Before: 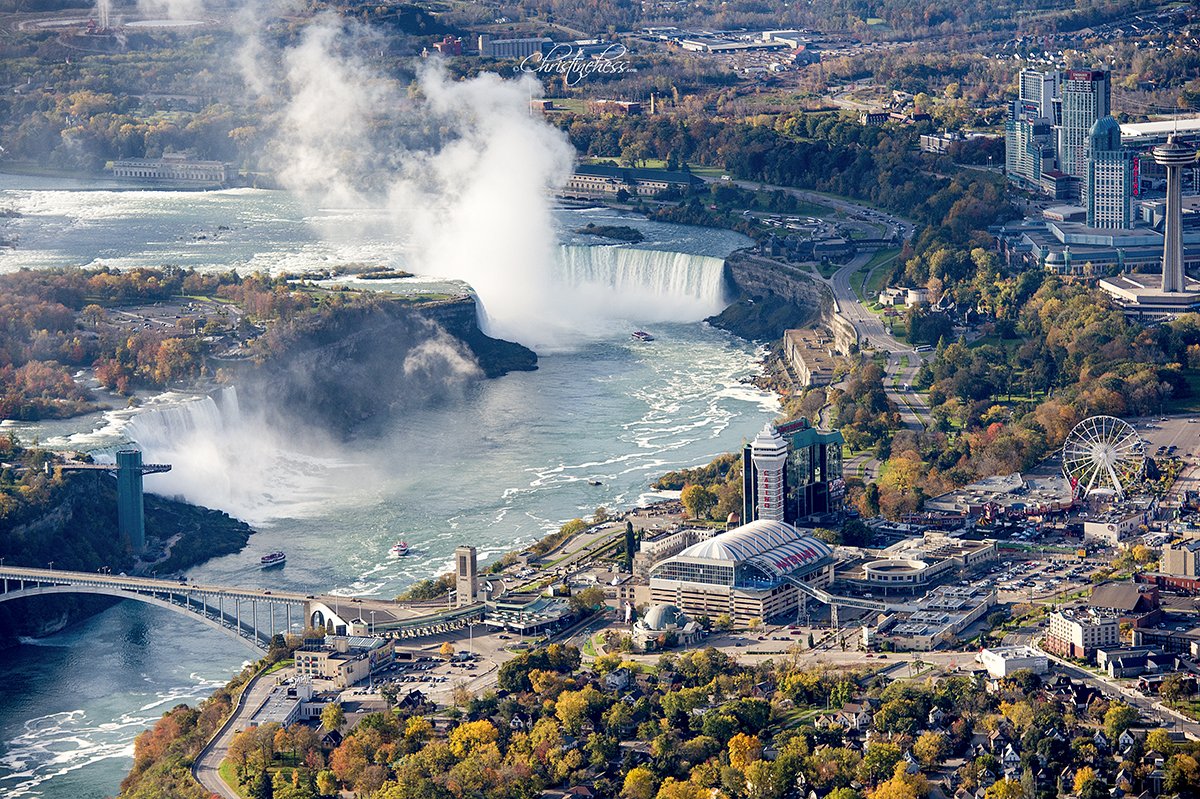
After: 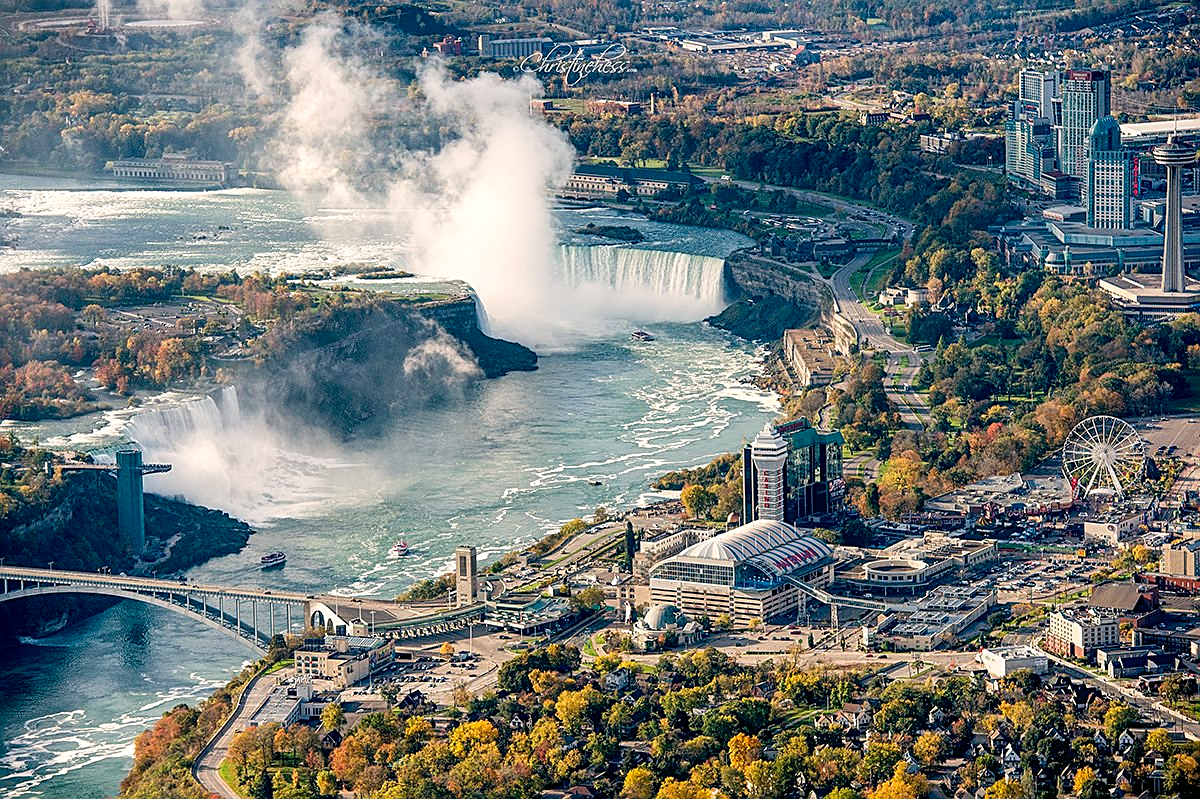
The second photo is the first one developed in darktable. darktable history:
color correction: highlights a* 4.02, highlights b* 4.98, shadows a* -7.55, shadows b* 4.98
sharpen: on, module defaults
local contrast: on, module defaults
